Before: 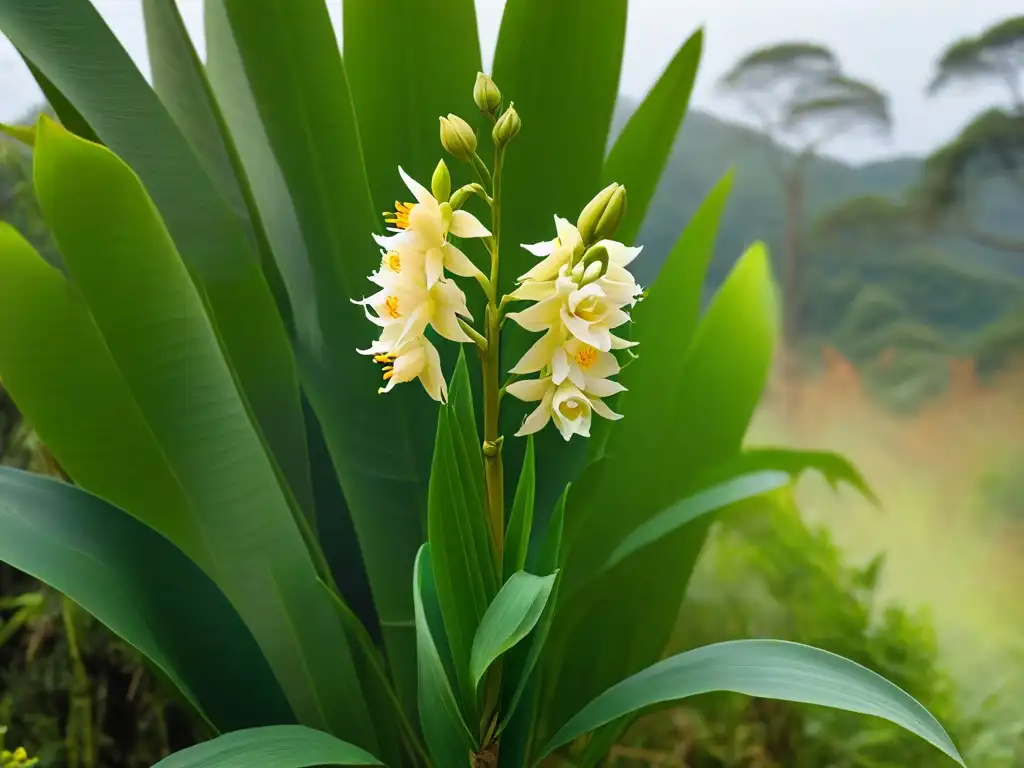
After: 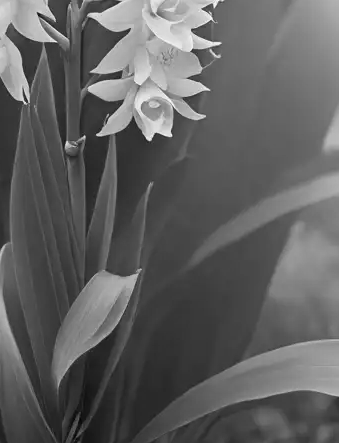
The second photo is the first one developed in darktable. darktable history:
monochrome: on, module defaults
crop: left 40.878%, top 39.176%, right 25.993%, bottom 3.081%
